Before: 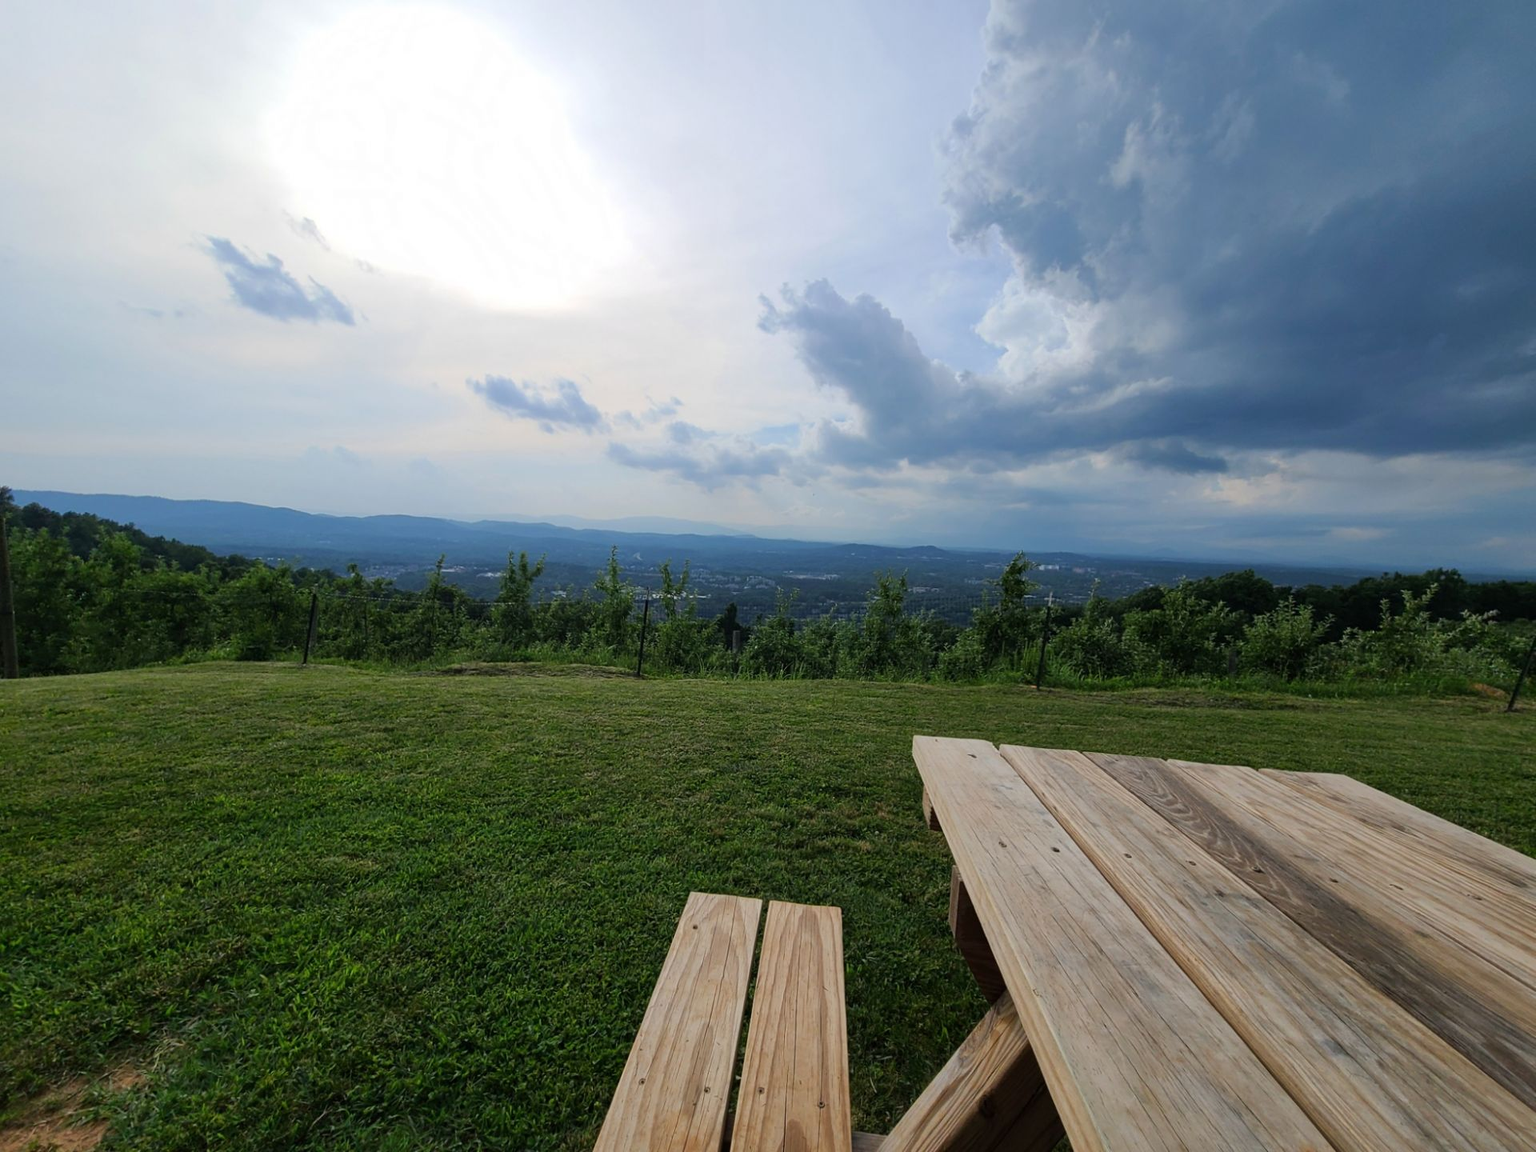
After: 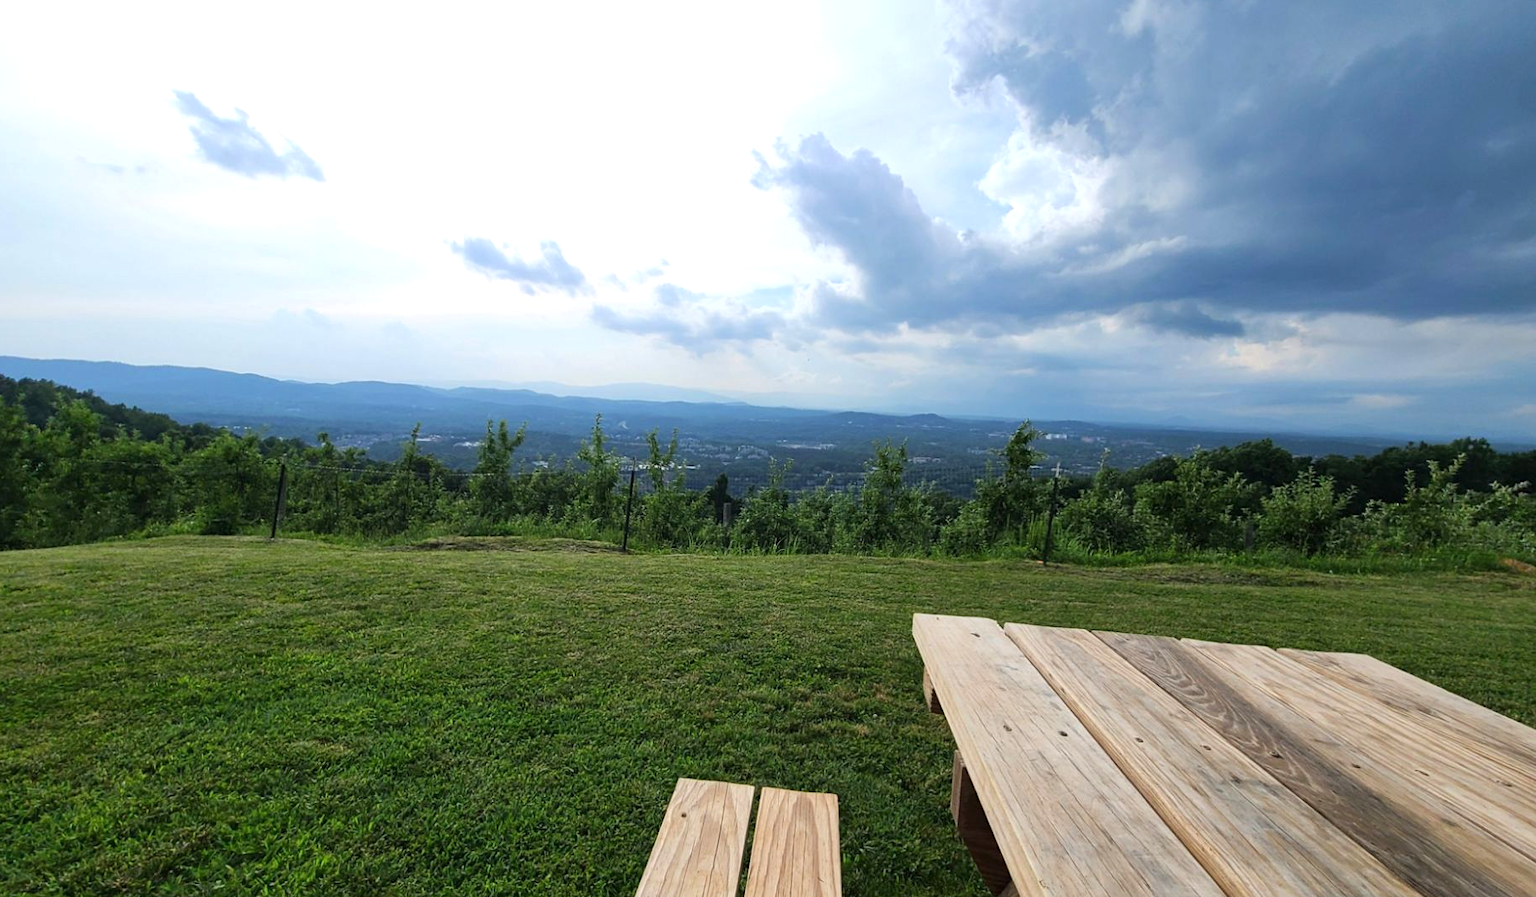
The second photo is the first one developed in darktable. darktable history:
exposure: exposure 0.7 EV, compensate highlight preservation false
crop and rotate: left 2.991%, top 13.302%, right 1.981%, bottom 12.636%
